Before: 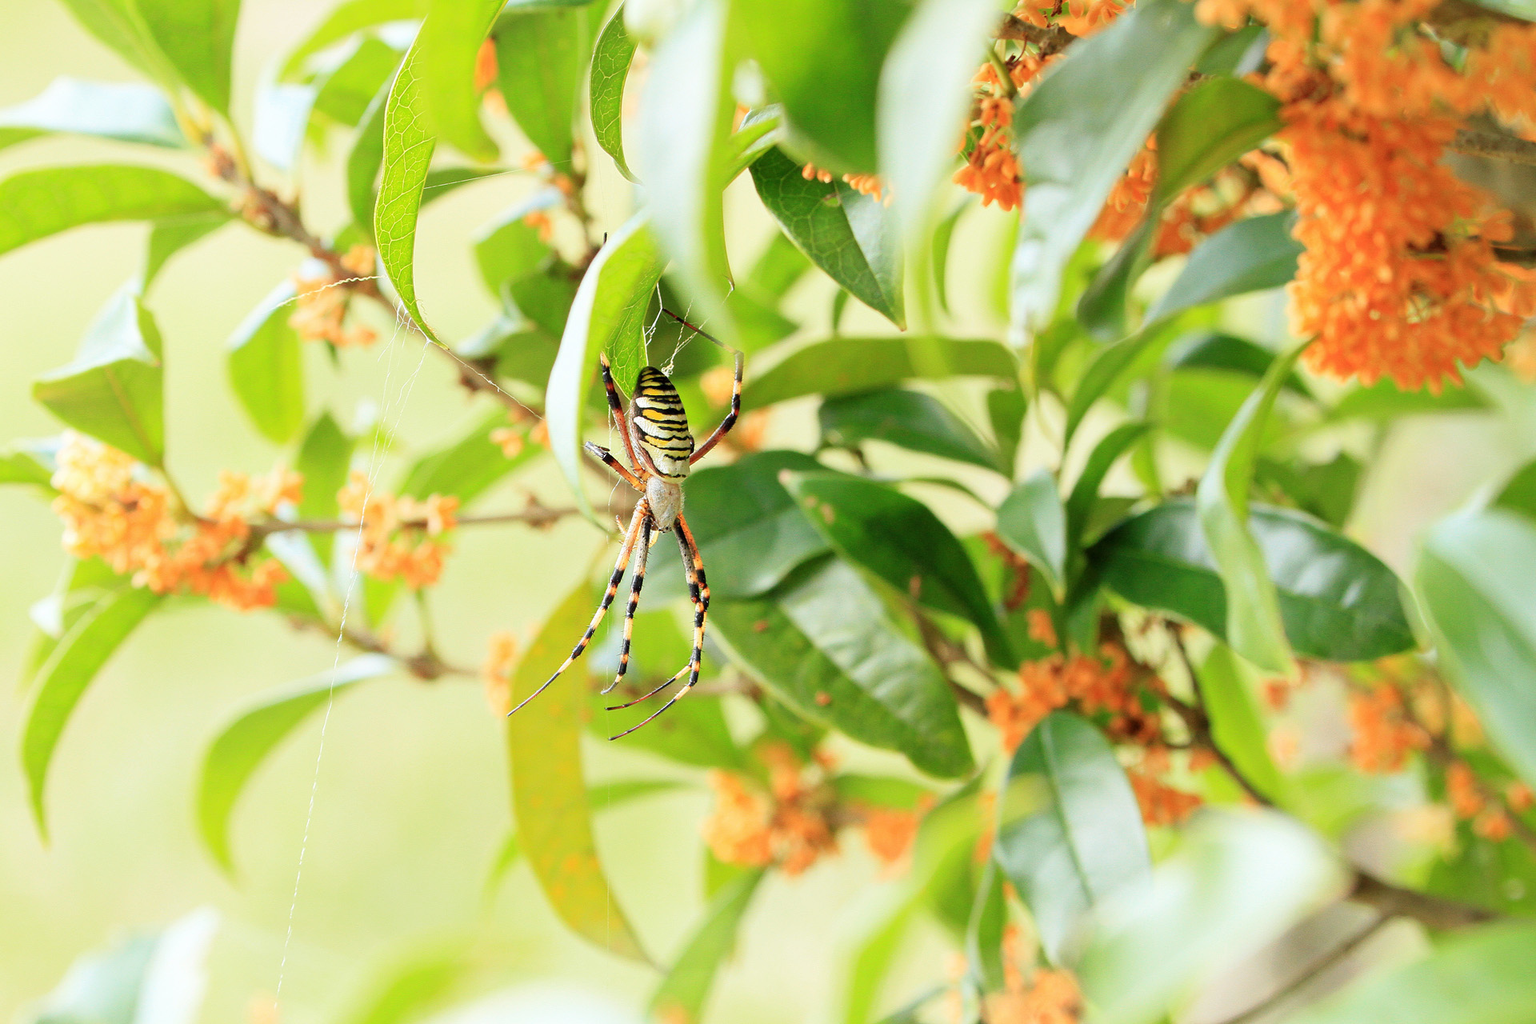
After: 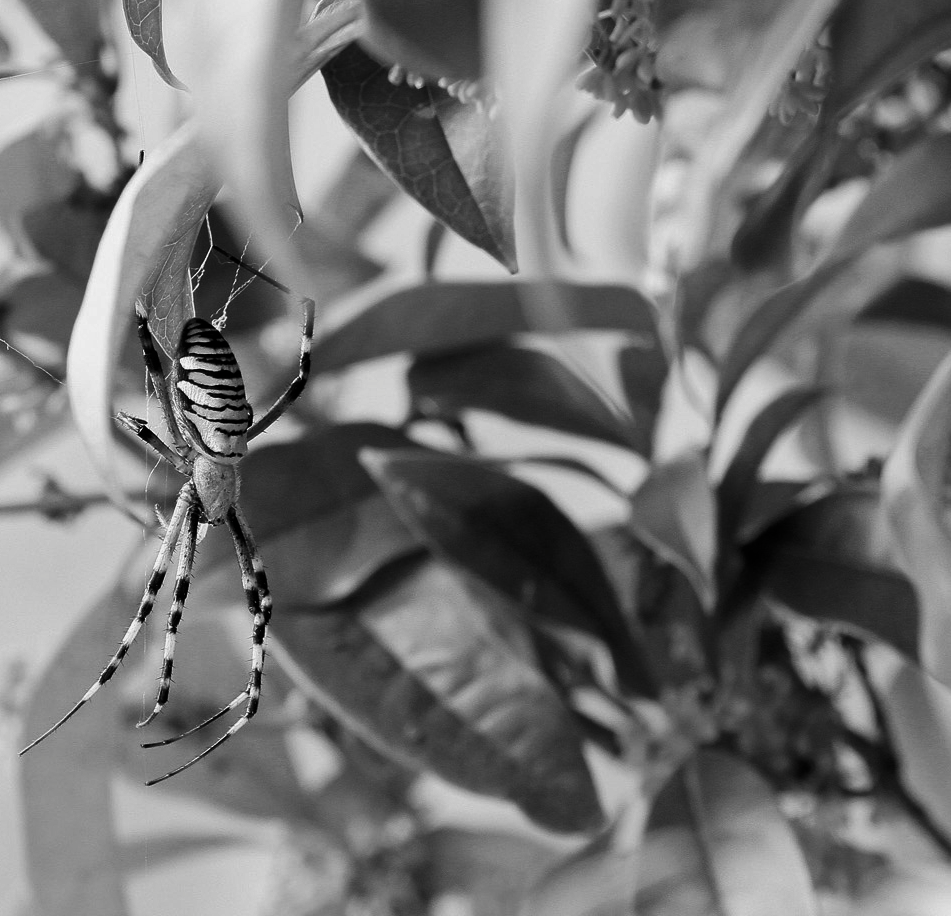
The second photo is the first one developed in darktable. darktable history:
crop: left 32.065%, top 10.947%, right 18.396%, bottom 17.485%
contrast brightness saturation: contrast -0.037, brightness -0.587, saturation -0.999
